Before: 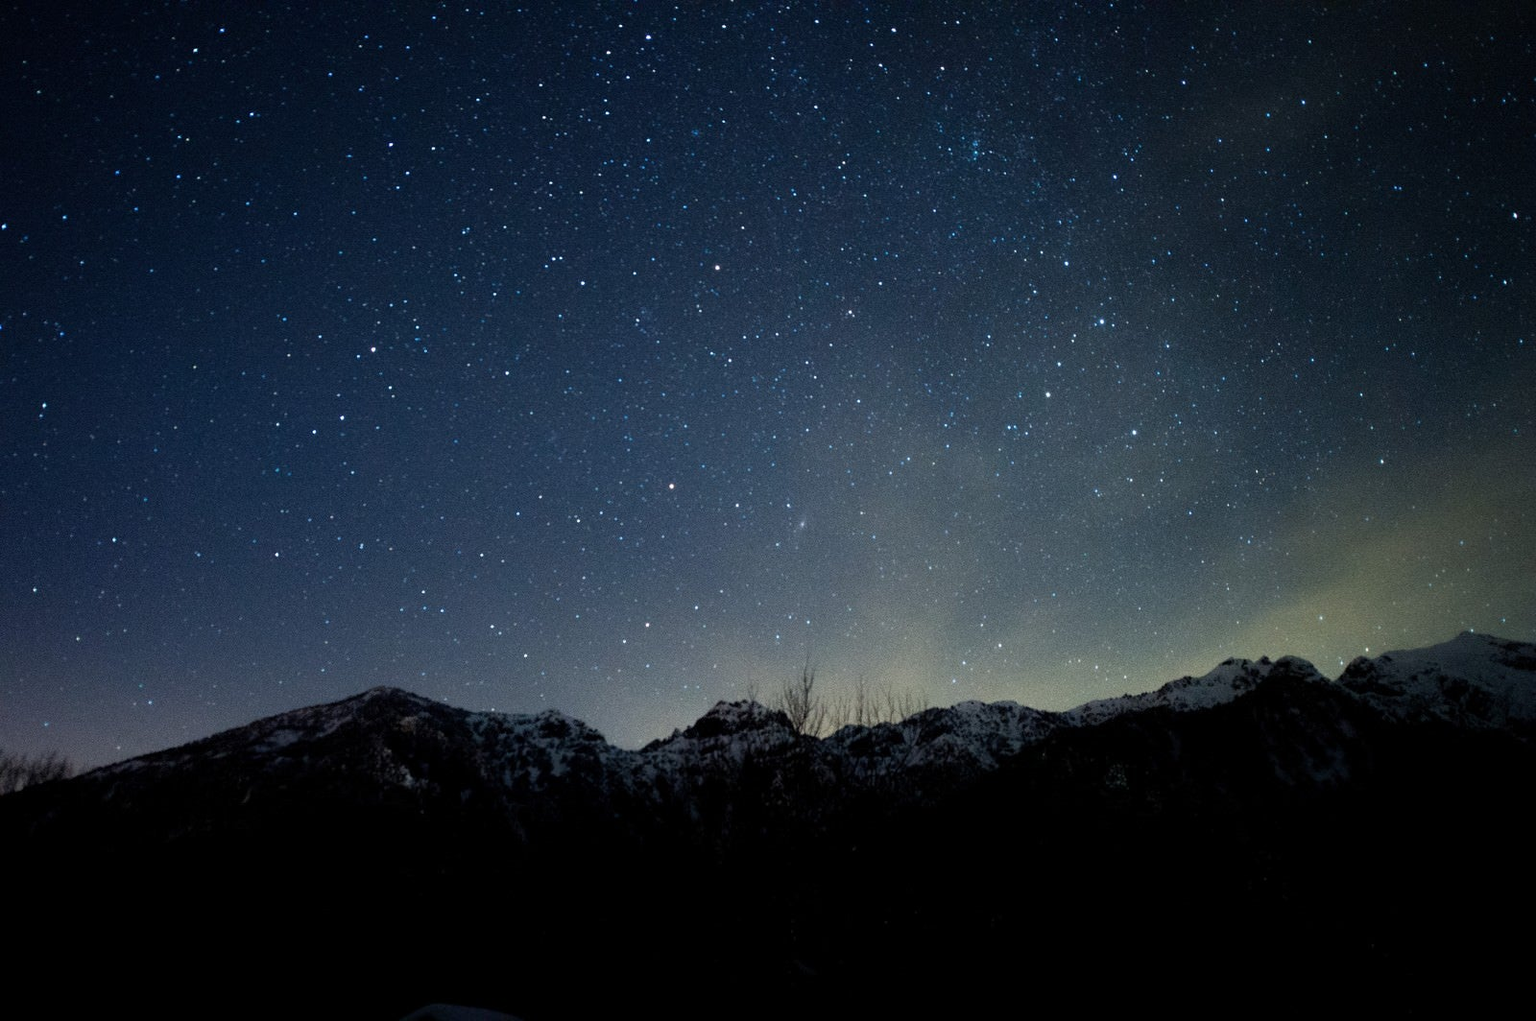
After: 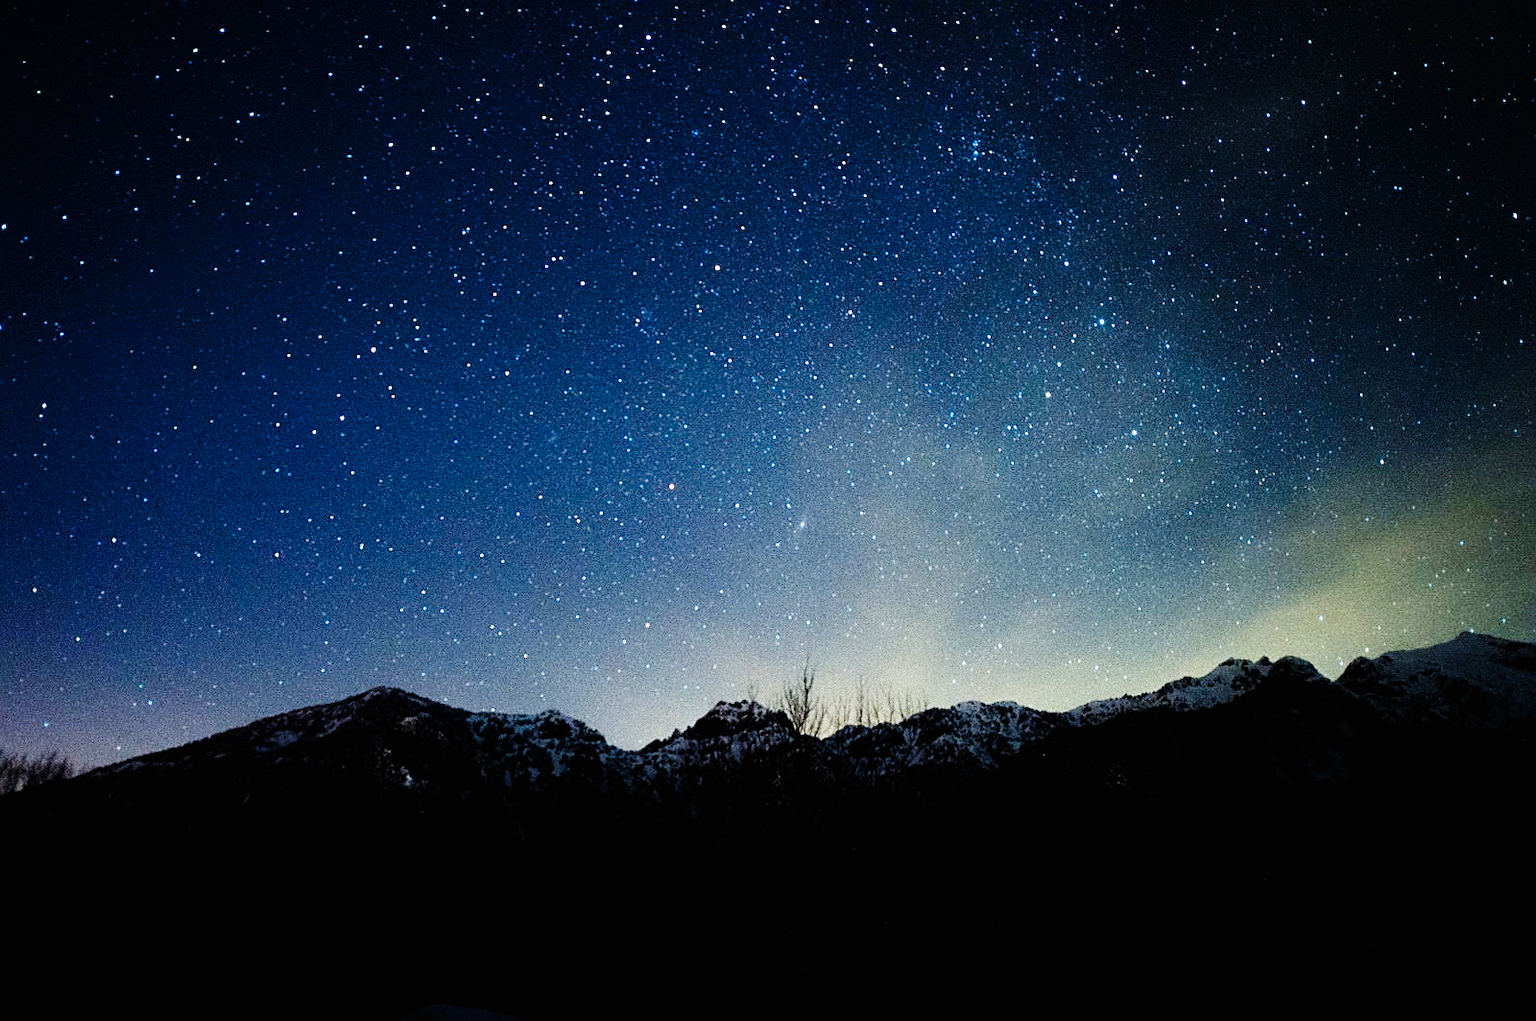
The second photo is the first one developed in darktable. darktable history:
sharpen: on, module defaults
base curve: curves: ch0 [(0, 0) (0, 0) (0.002, 0.001) (0.008, 0.003) (0.019, 0.011) (0.037, 0.037) (0.064, 0.11) (0.102, 0.232) (0.152, 0.379) (0.216, 0.524) (0.296, 0.665) (0.394, 0.789) (0.512, 0.881) (0.651, 0.945) (0.813, 0.986) (1, 1)], preserve colors none
